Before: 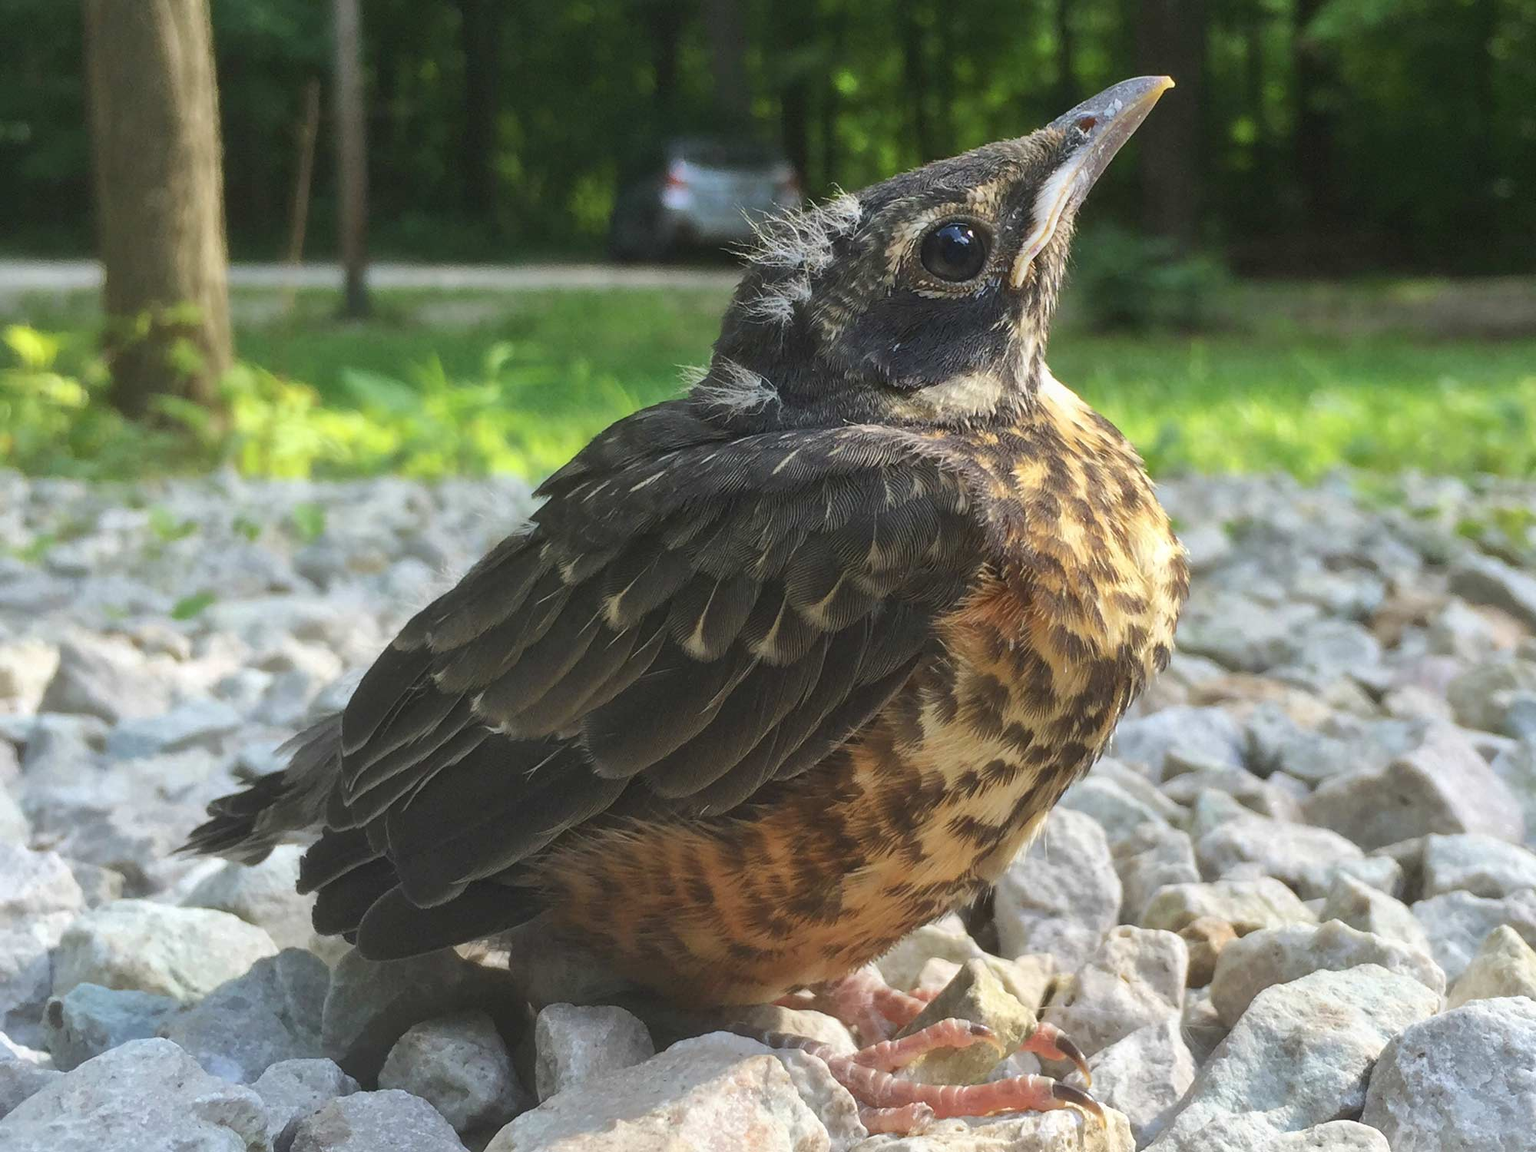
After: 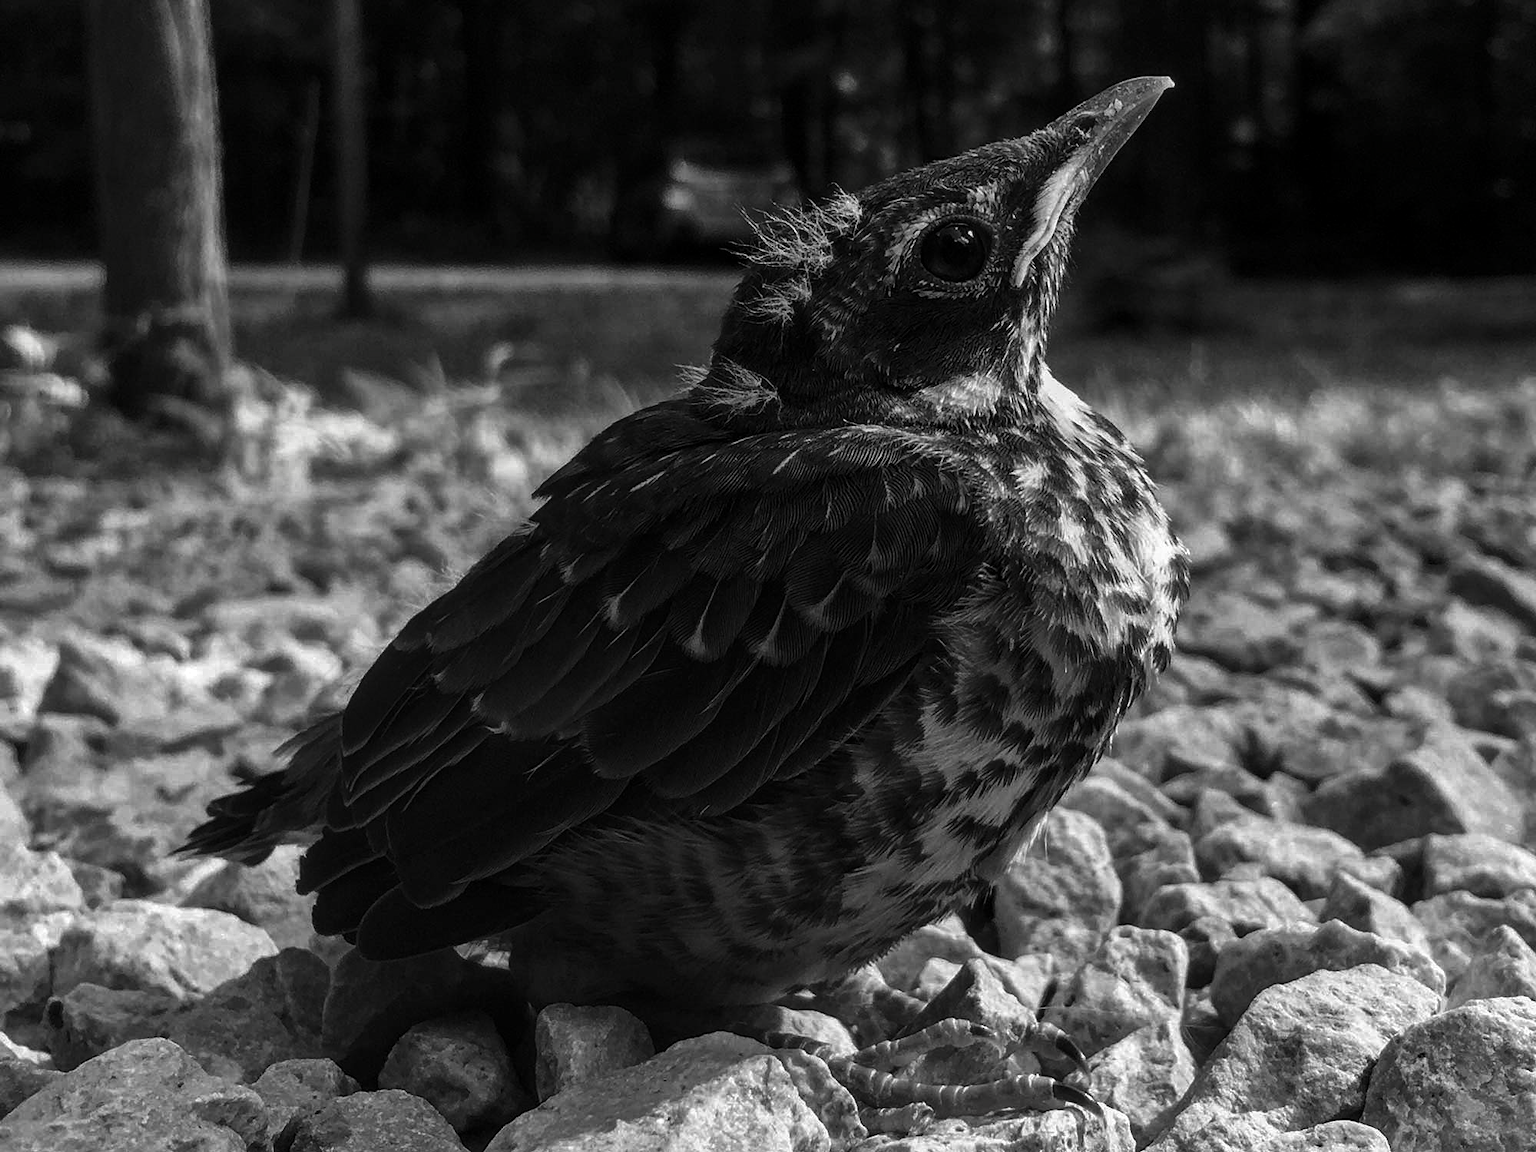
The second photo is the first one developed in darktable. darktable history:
local contrast: on, module defaults
contrast equalizer: y [[0.5, 0.5, 0.5, 0.512, 0.552, 0.62], [0.5 ×6], [0.5 ×4, 0.504, 0.553], [0 ×6], [0 ×6]]
contrast brightness saturation: contrast -0.032, brightness -0.594, saturation -0.988
